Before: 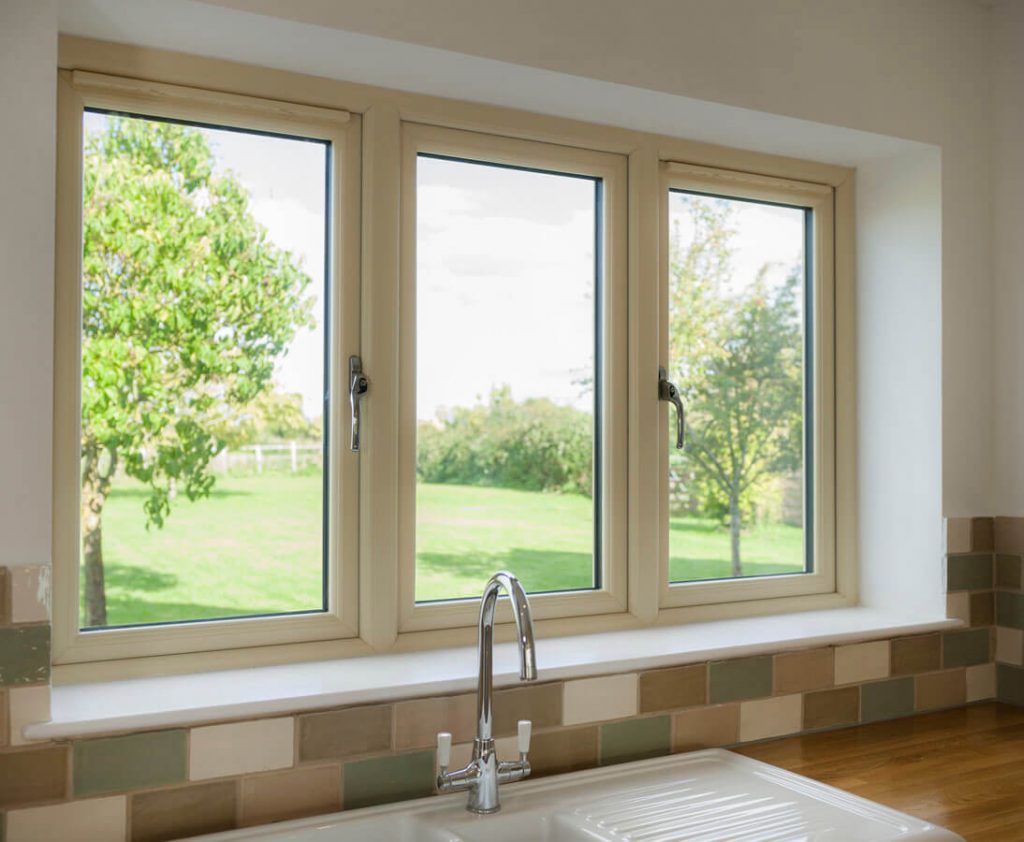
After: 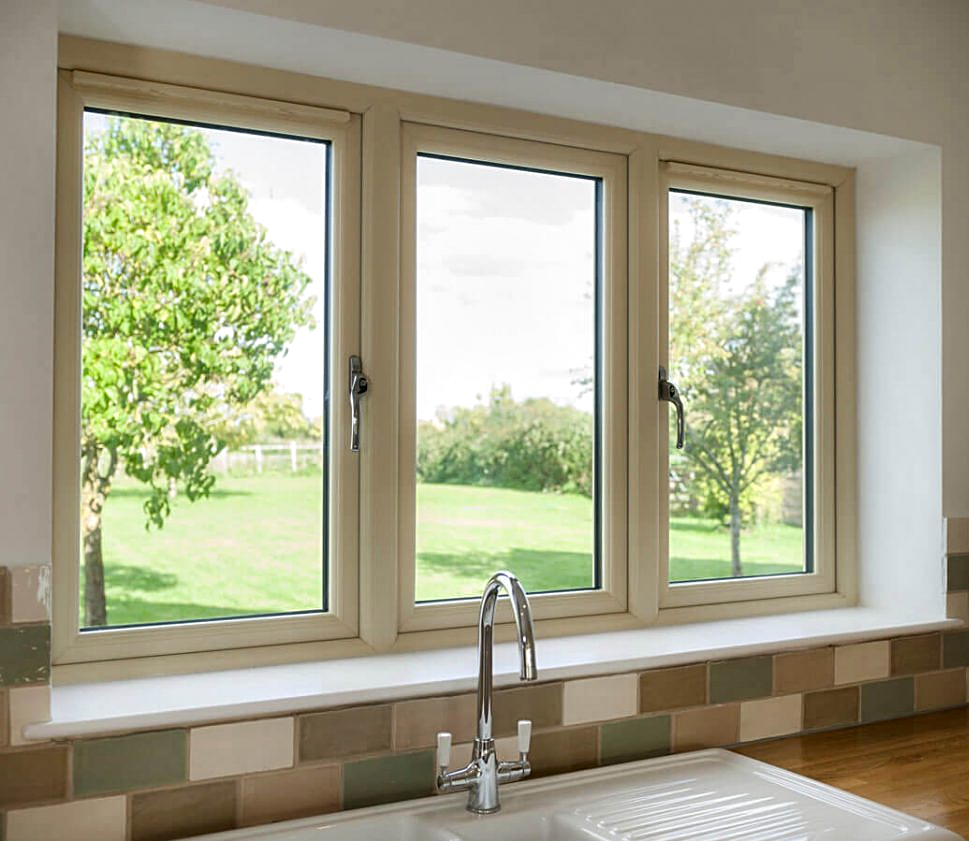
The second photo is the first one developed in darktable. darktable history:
crop and rotate: left 0%, right 5.319%
sharpen: on, module defaults
local contrast: mode bilateral grid, contrast 21, coarseness 49, detail 140%, midtone range 0.2
